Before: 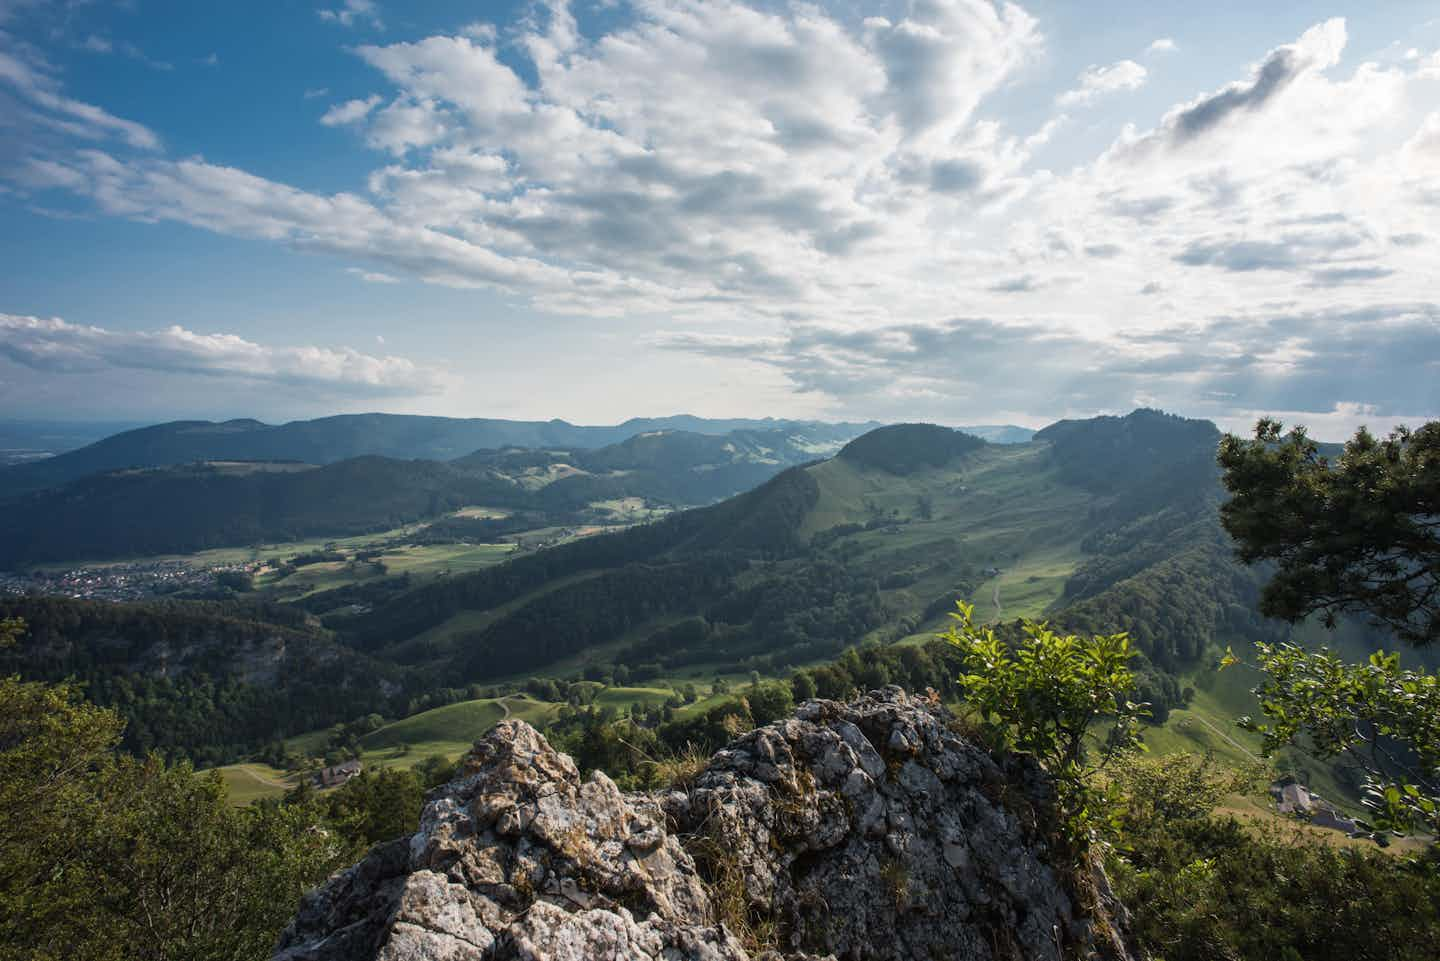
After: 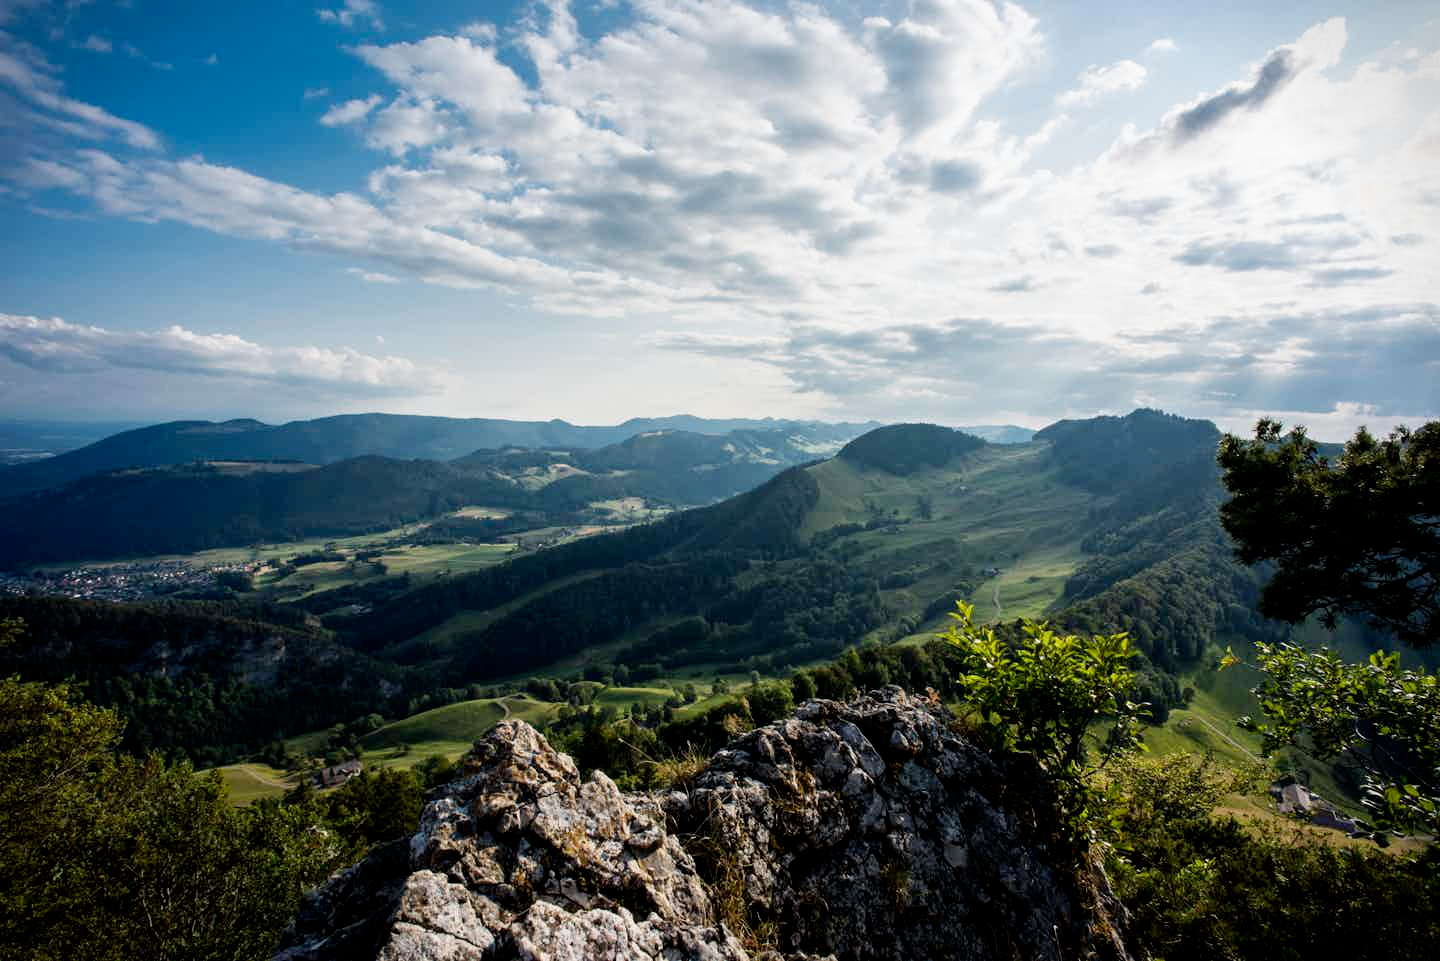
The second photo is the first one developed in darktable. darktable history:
vignetting: fall-off start 97.23%, saturation -0.024, center (-0.033, -0.042), width/height ratio 1.179, unbound false
filmic rgb: black relative exposure -6.3 EV, white relative exposure 2.8 EV, threshold 3 EV, target black luminance 0%, hardness 4.6, latitude 67.35%, contrast 1.292, shadows ↔ highlights balance -3.5%, preserve chrominance no, color science v4 (2020), contrast in shadows soft, enable highlight reconstruction true
